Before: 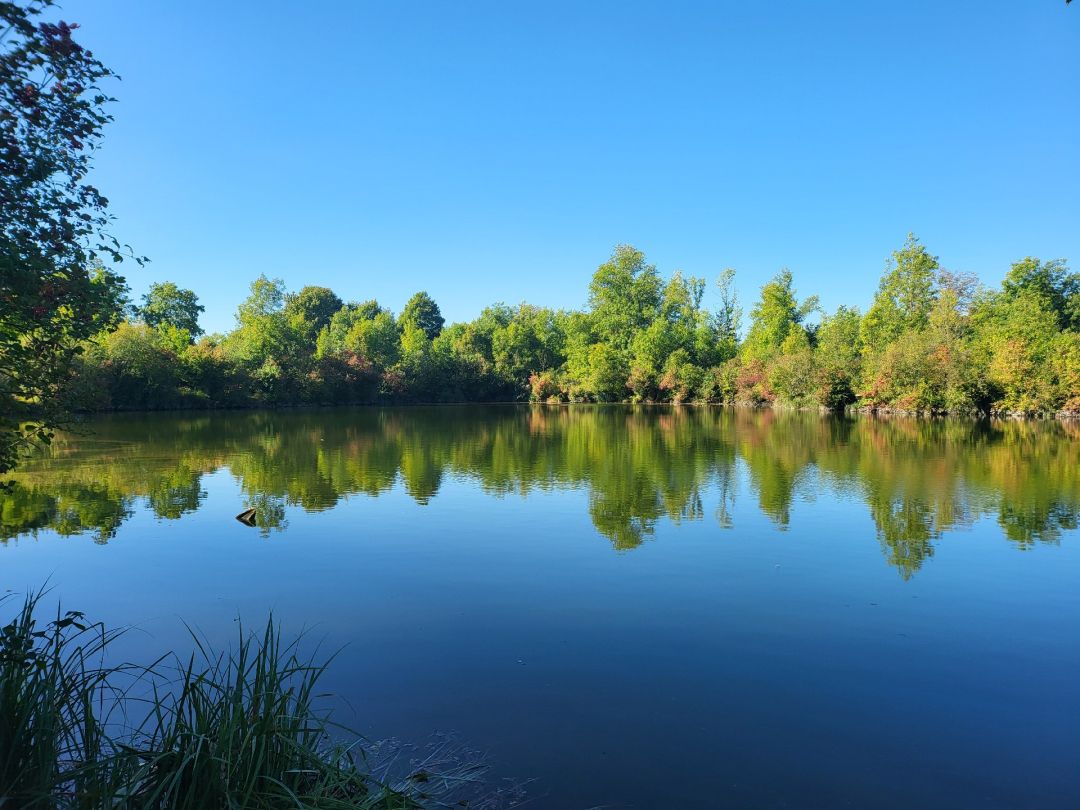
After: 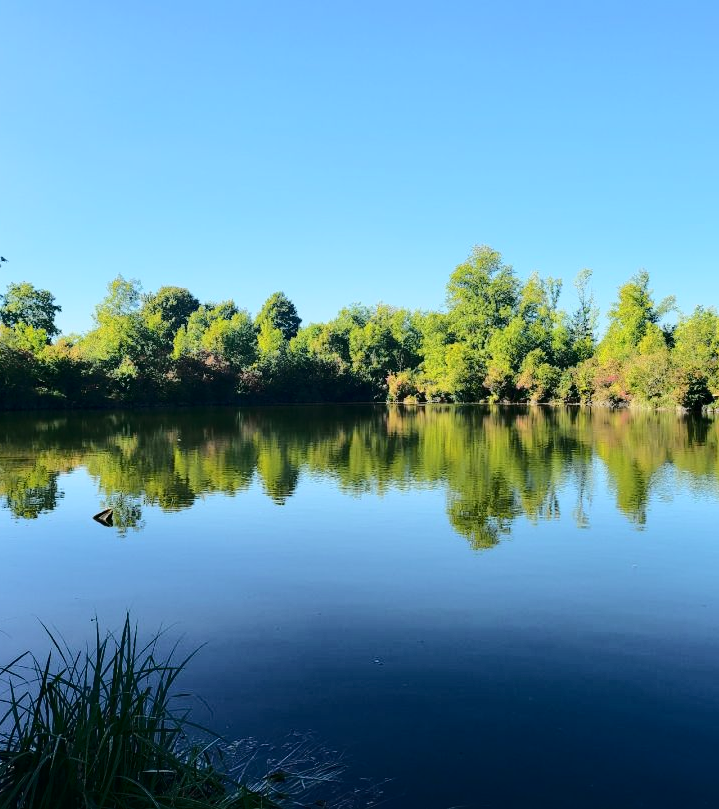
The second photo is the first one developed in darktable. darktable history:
crop and rotate: left 13.409%, right 19.924%
tone curve: curves: ch0 [(0, 0) (0.094, 0.039) (0.243, 0.155) (0.411, 0.482) (0.479, 0.583) (0.654, 0.742) (0.793, 0.851) (0.994, 0.974)]; ch1 [(0, 0) (0.161, 0.092) (0.35, 0.33) (0.392, 0.392) (0.456, 0.456) (0.505, 0.502) (0.537, 0.518) (0.553, 0.53) (0.573, 0.569) (0.718, 0.718) (1, 1)]; ch2 [(0, 0) (0.346, 0.362) (0.411, 0.412) (0.502, 0.502) (0.531, 0.521) (0.576, 0.553) (0.615, 0.621) (1, 1)], color space Lab, independent channels, preserve colors none
